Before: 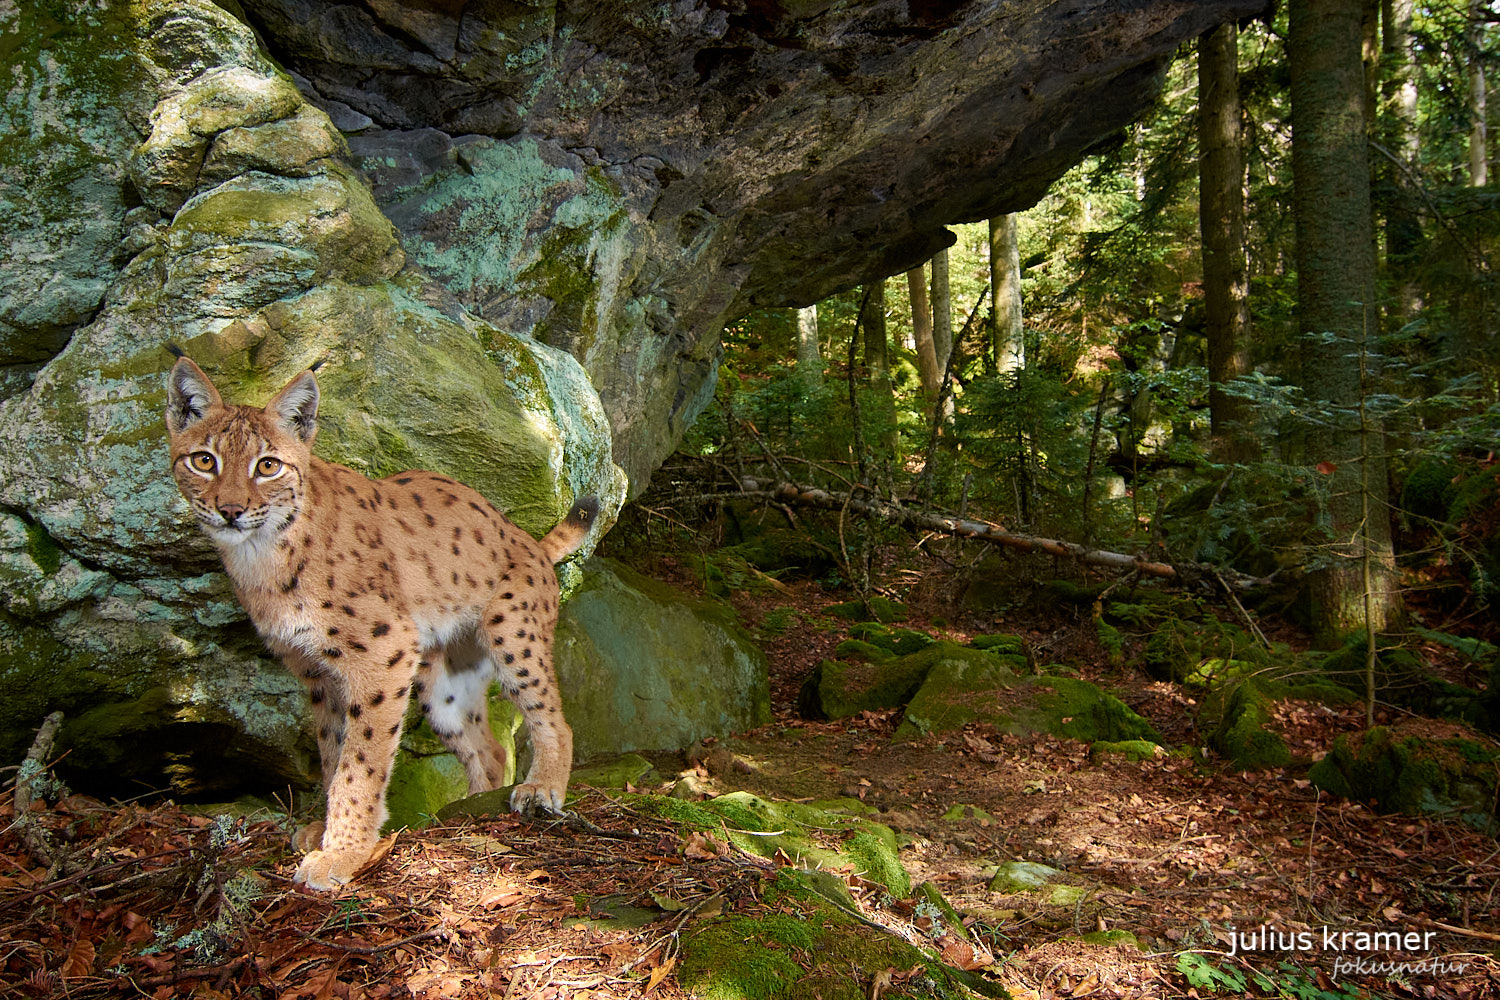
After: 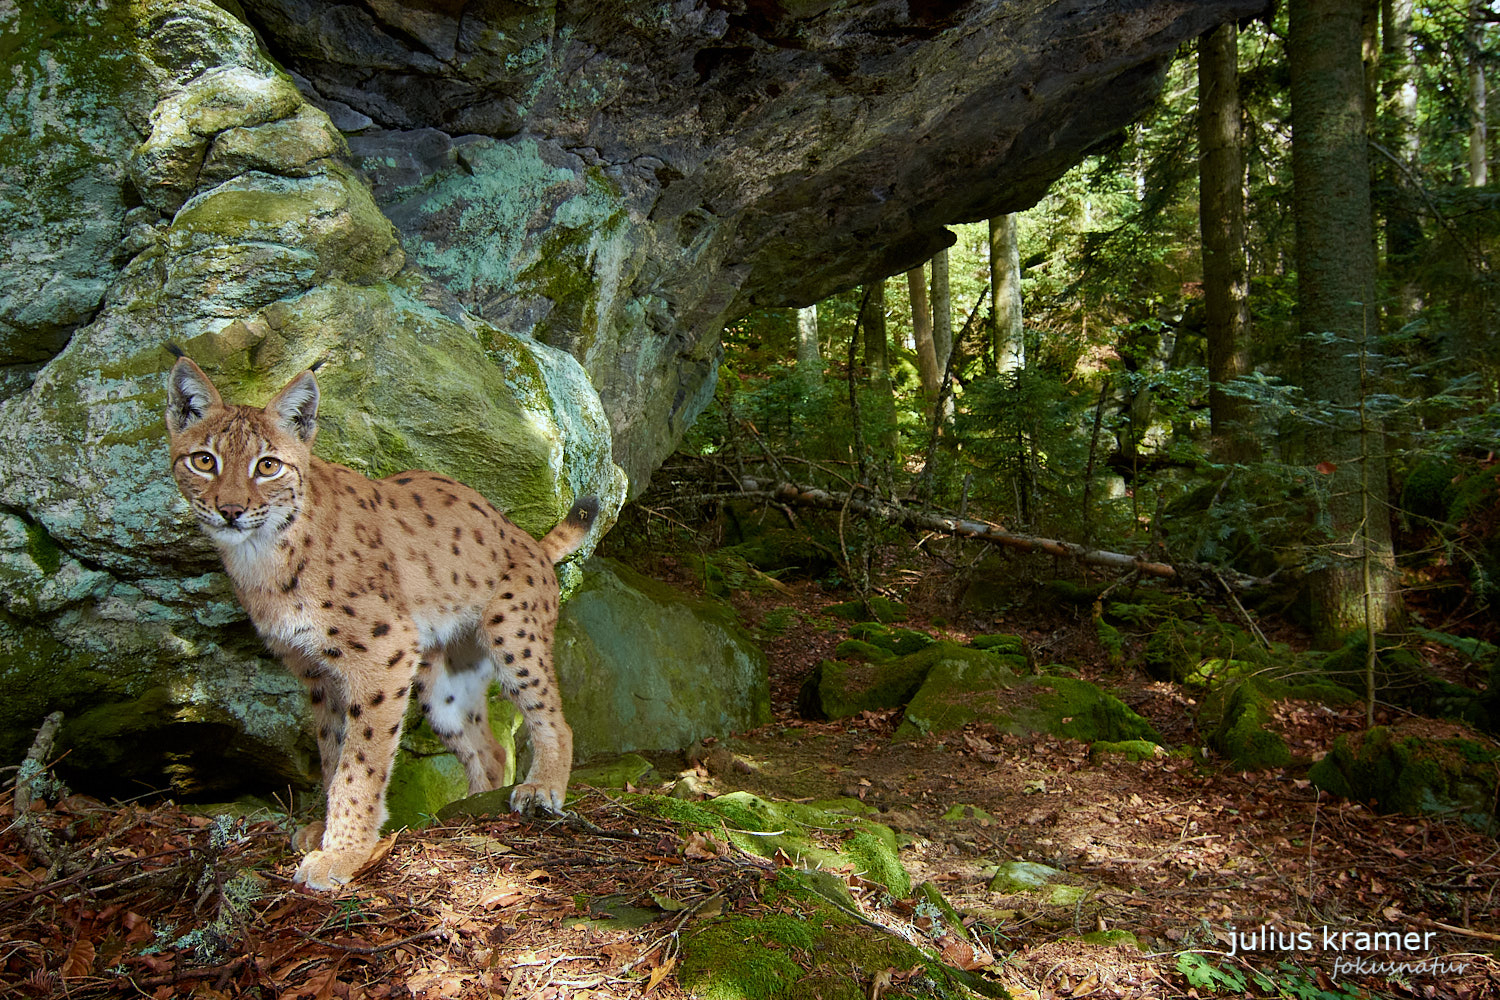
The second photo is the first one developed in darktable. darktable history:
white balance: red 0.925, blue 1.046
